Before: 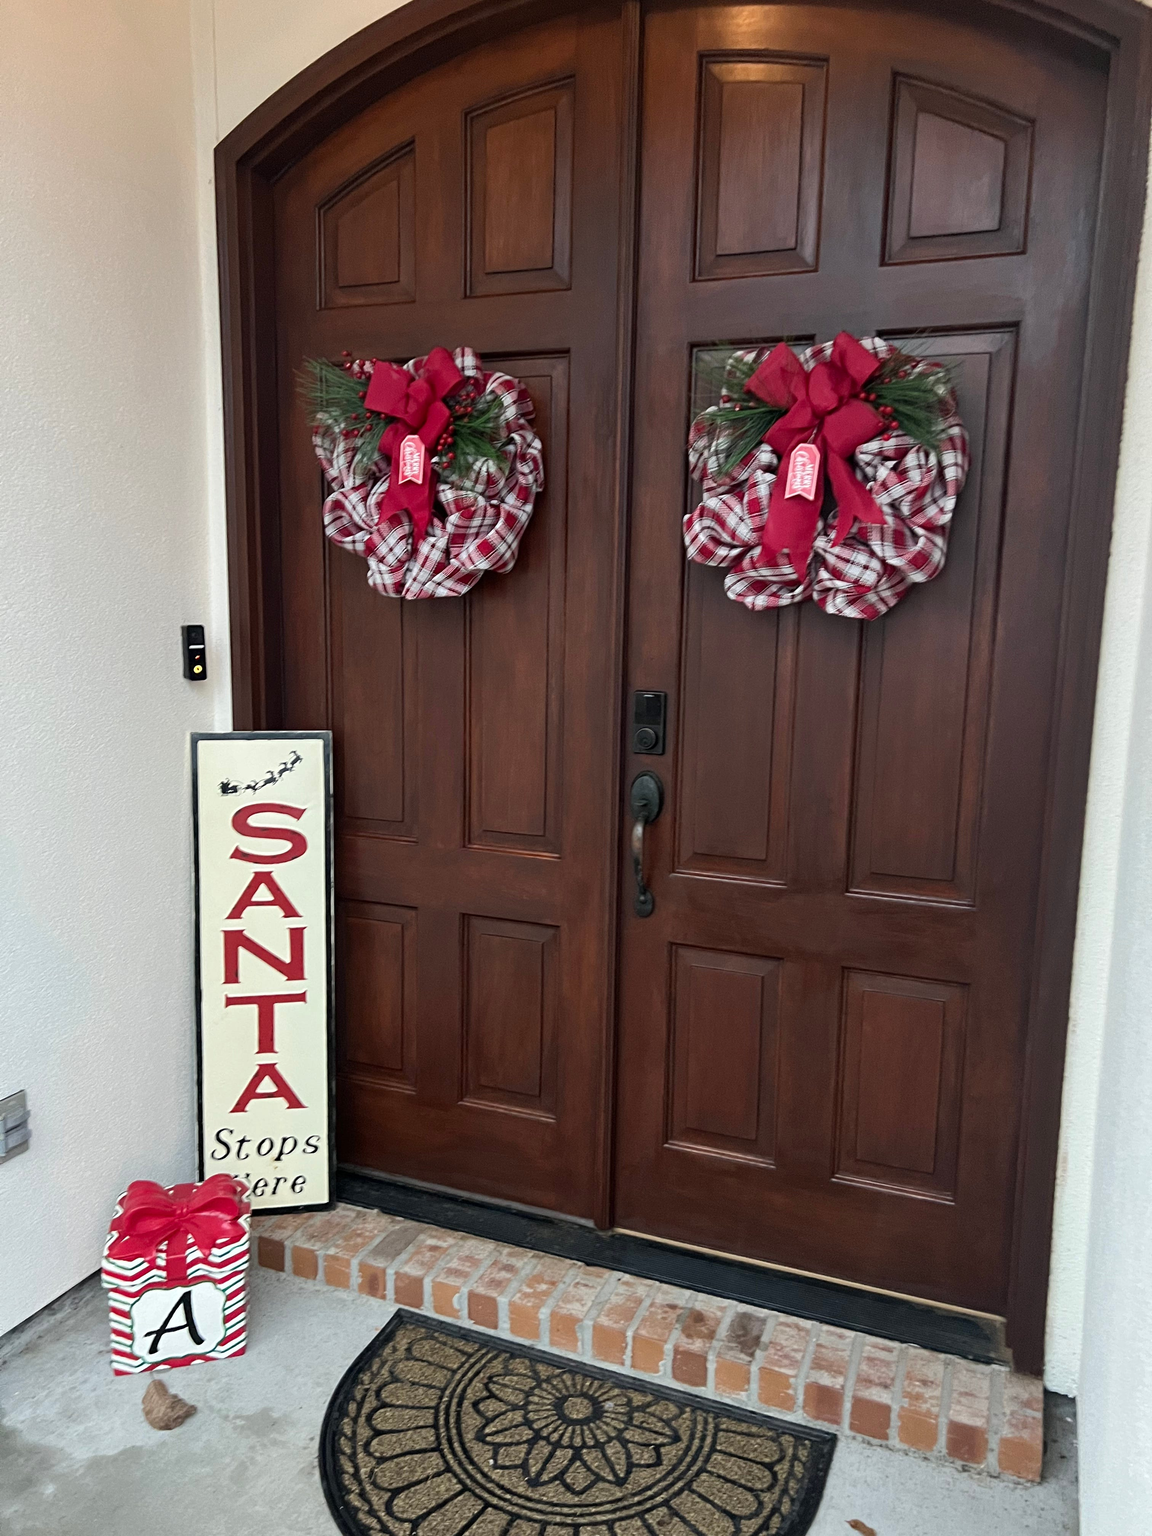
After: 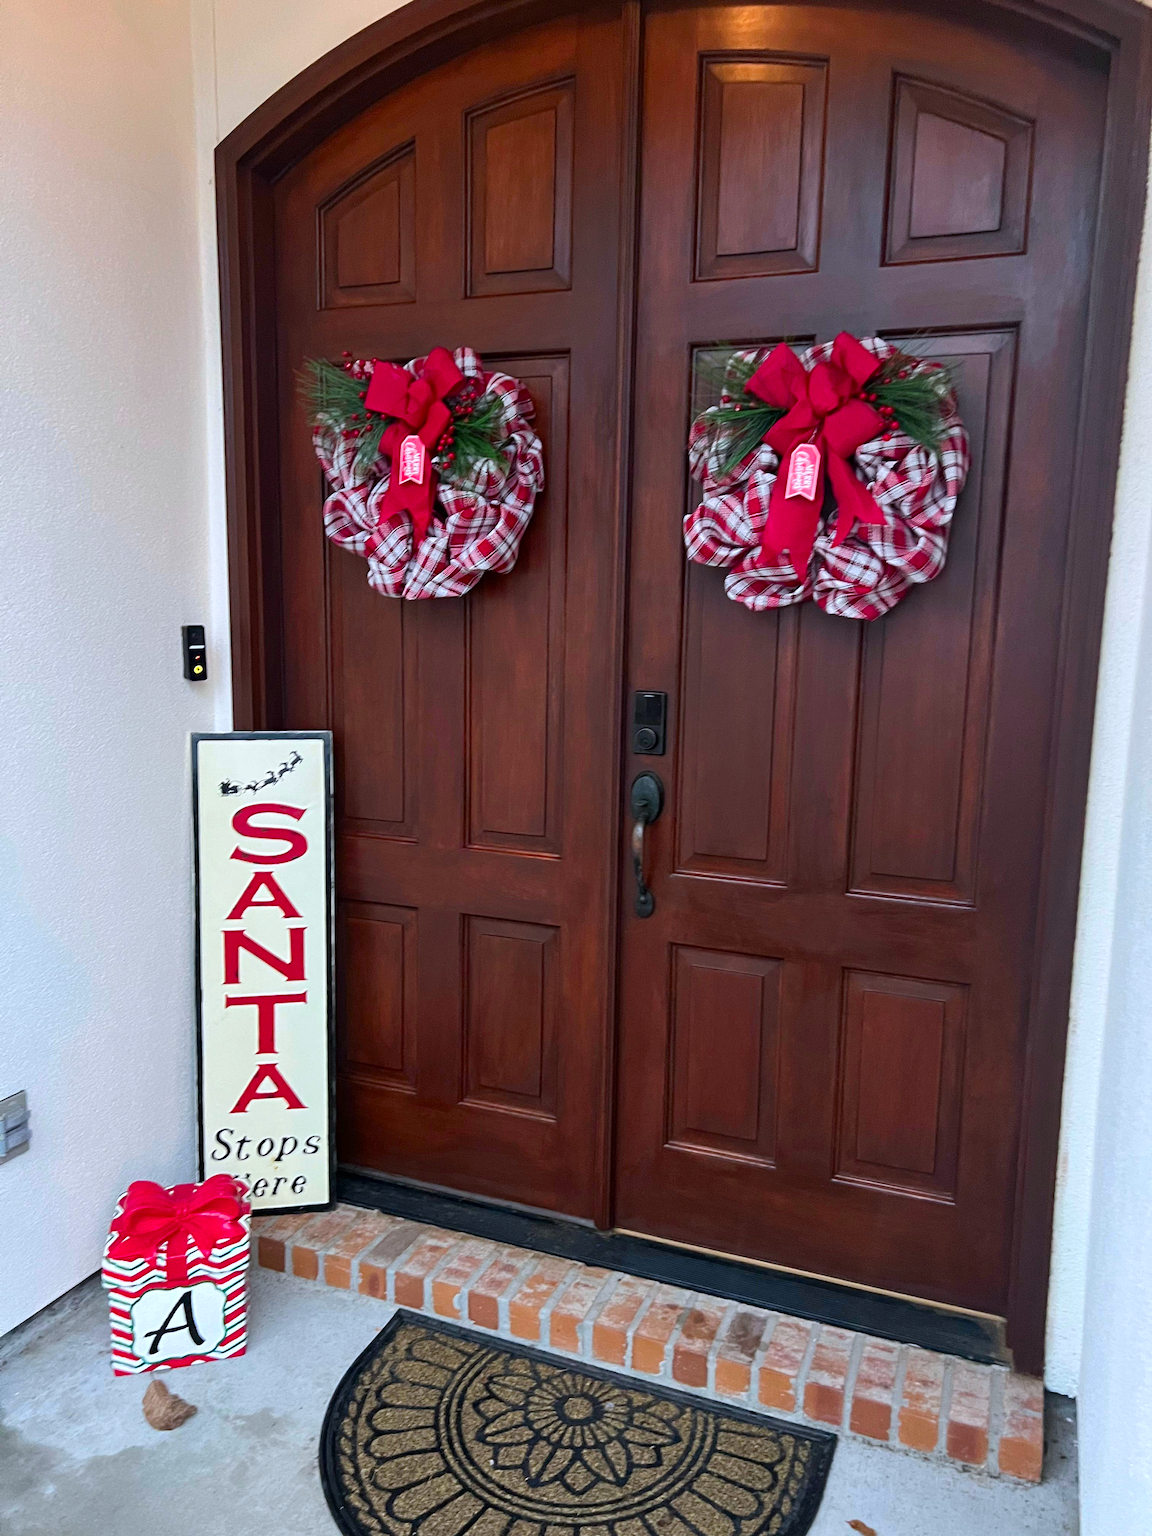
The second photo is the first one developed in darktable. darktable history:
tone equalizer: on, module defaults
color calibration: illuminant as shot in camera, x 0.358, y 0.373, temperature 4628.91 K, saturation algorithm version 1 (2020)
contrast brightness saturation: saturation 0.5
